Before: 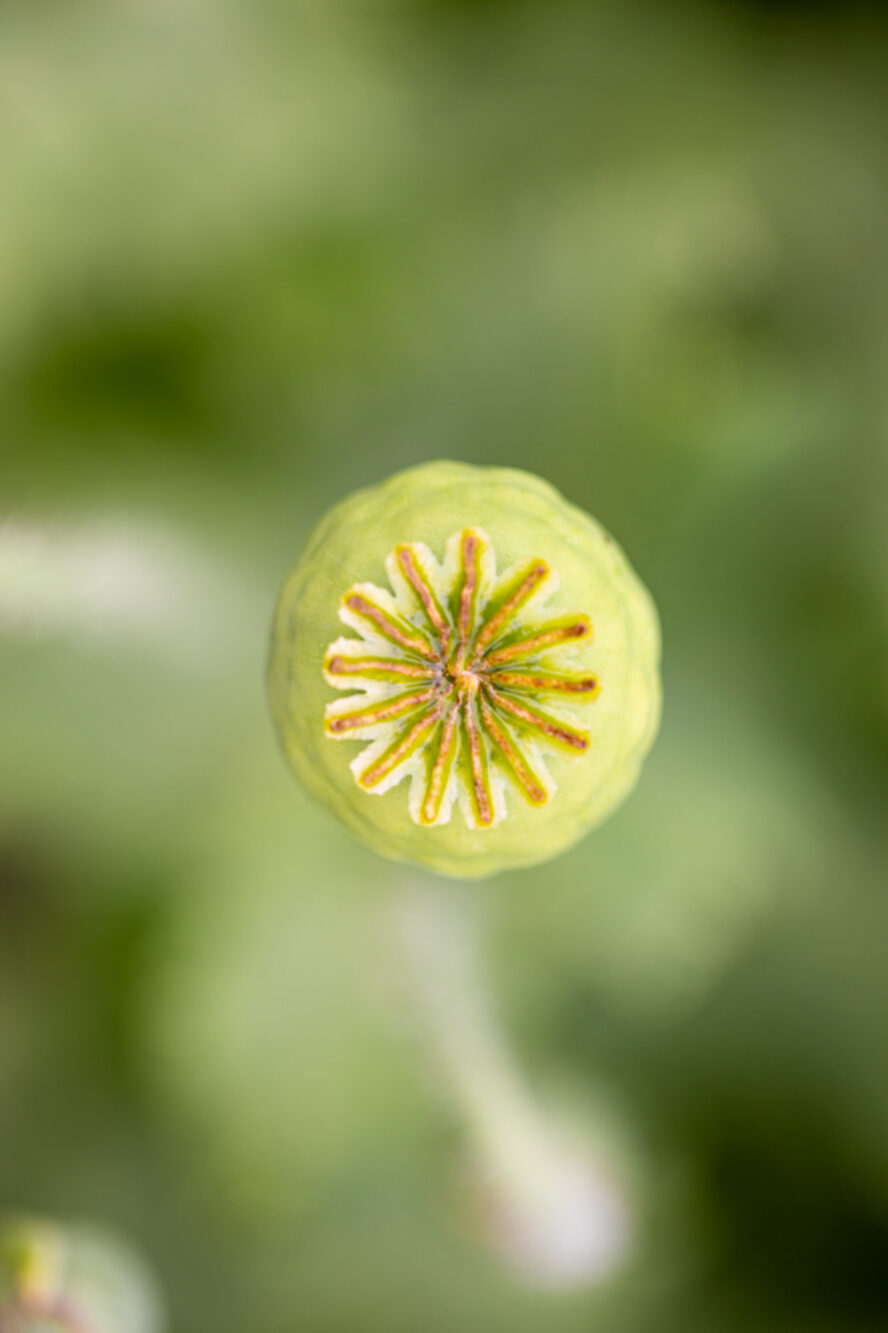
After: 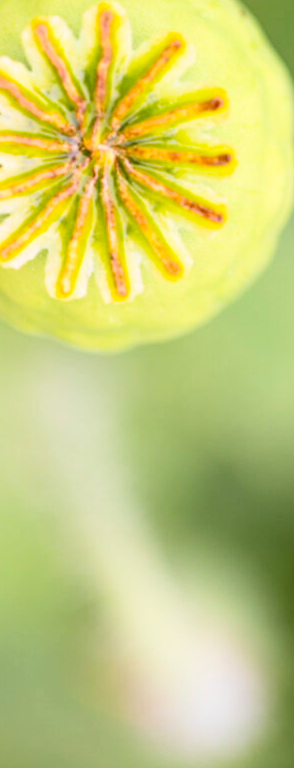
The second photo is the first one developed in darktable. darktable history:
crop: left 41.089%, top 39.479%, right 25.695%, bottom 2.905%
contrast brightness saturation: contrast 0.204, brightness 0.157, saturation 0.228
